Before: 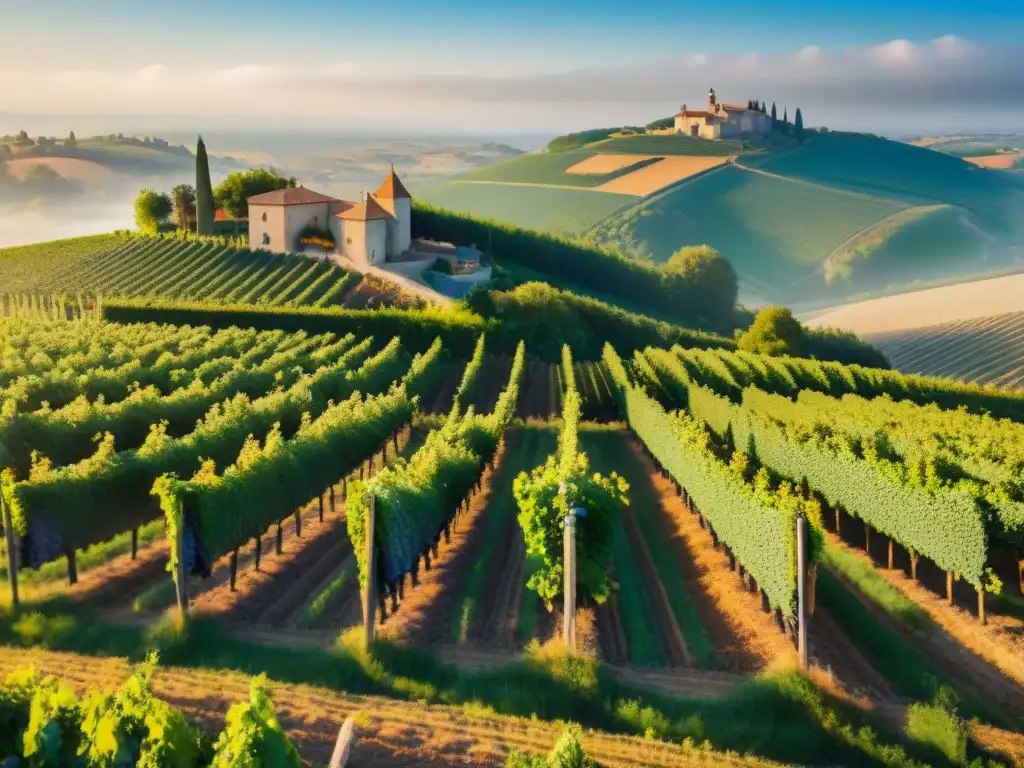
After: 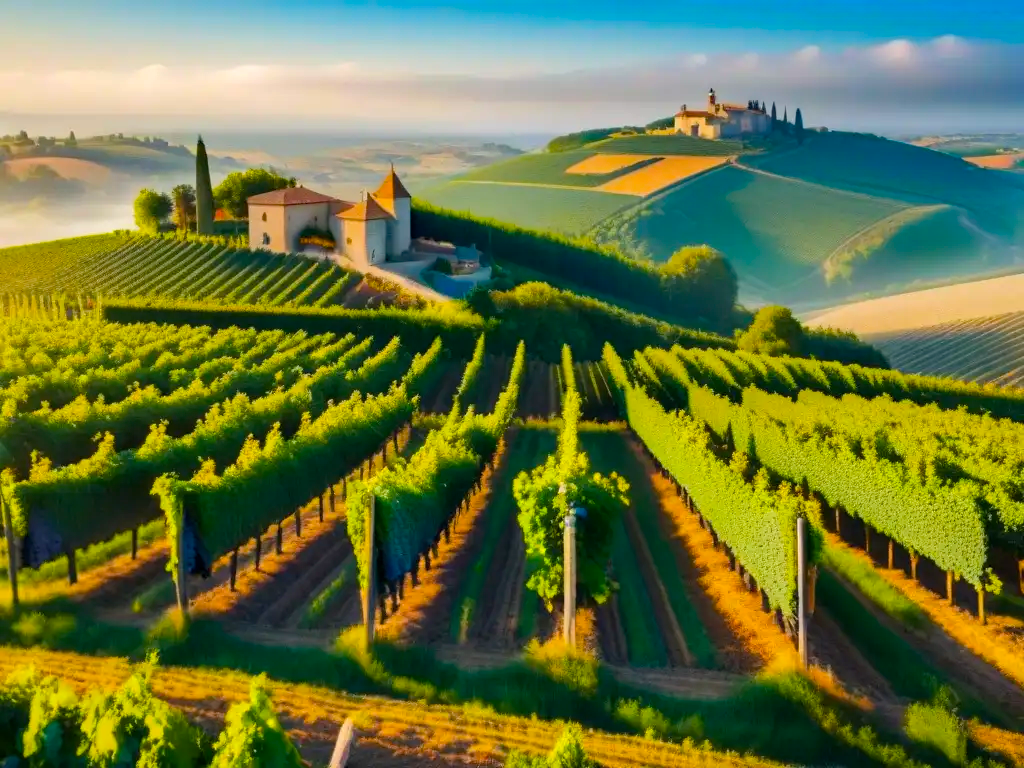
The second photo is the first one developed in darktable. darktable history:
color balance rgb: perceptual saturation grading › global saturation 31.023%, global vibrance 14.883%
haze removal: compatibility mode true, adaptive false
